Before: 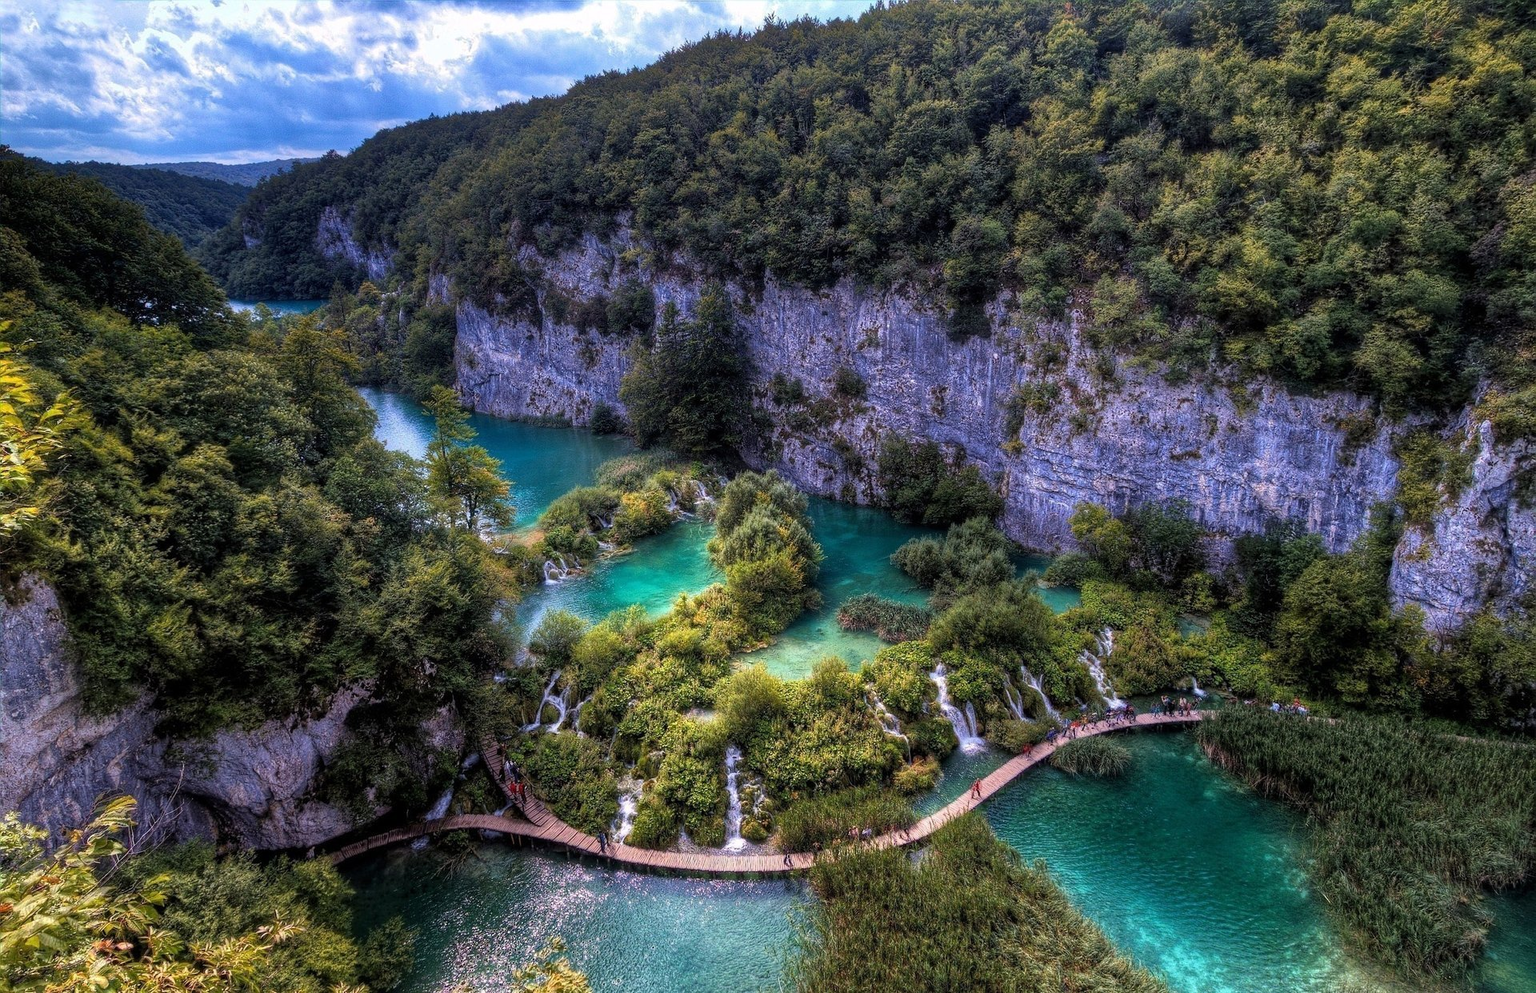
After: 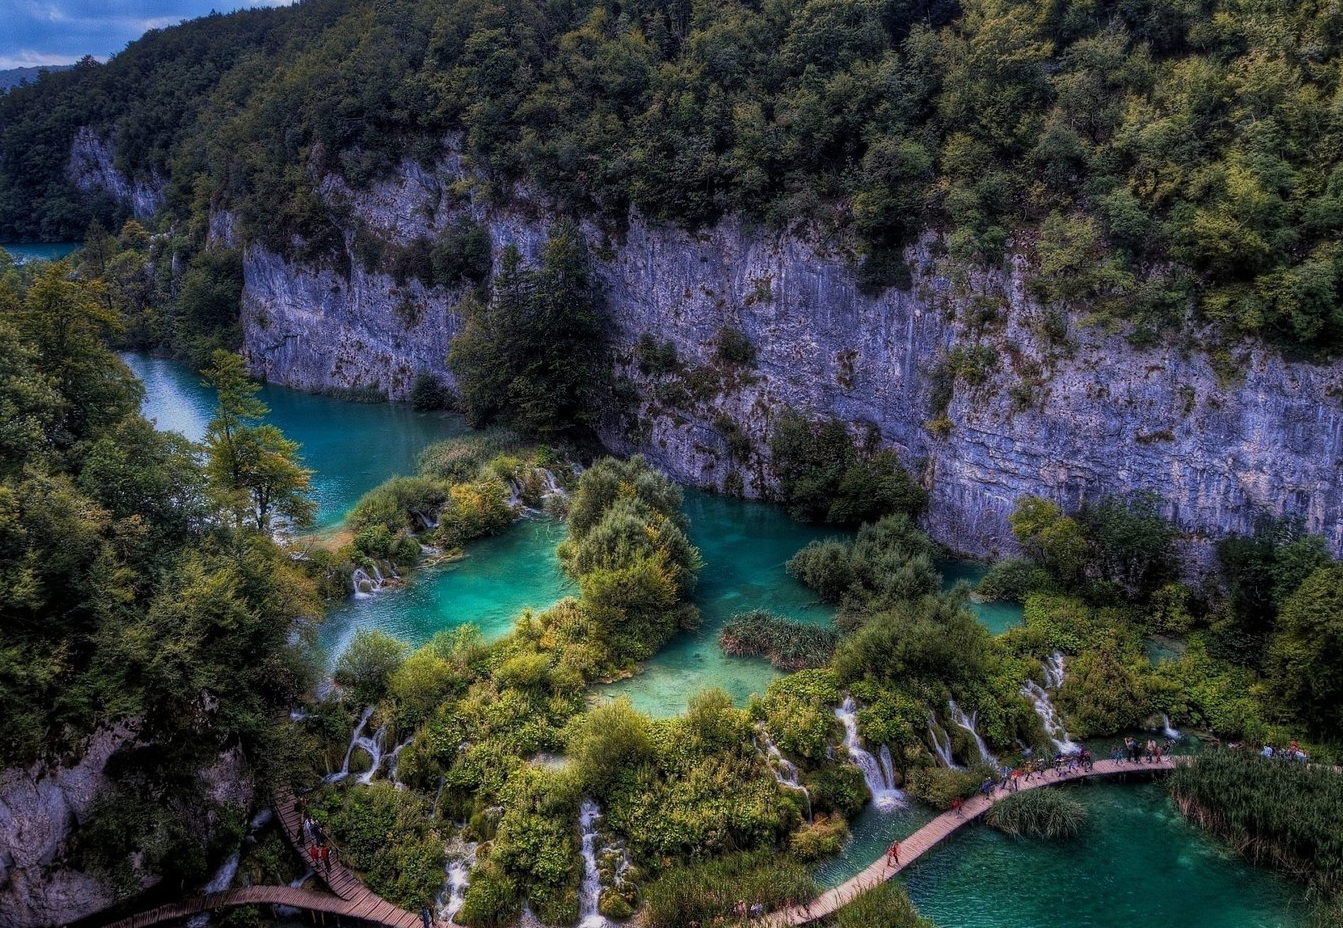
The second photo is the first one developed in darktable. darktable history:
crop and rotate: left 17.046%, top 10.659%, right 12.989%, bottom 14.553%
exposure: exposure -0.462 EV, compensate highlight preservation false
